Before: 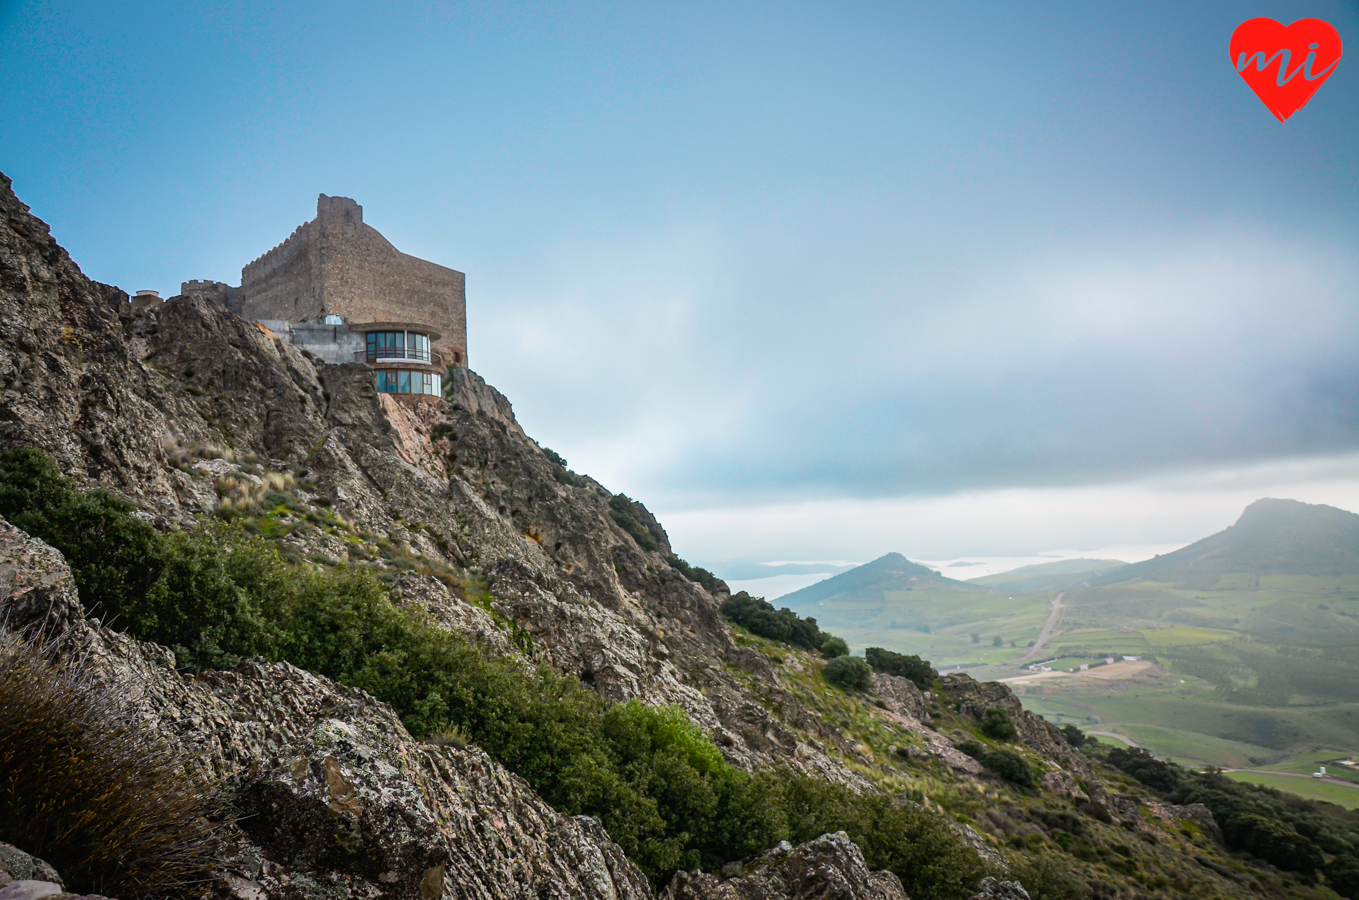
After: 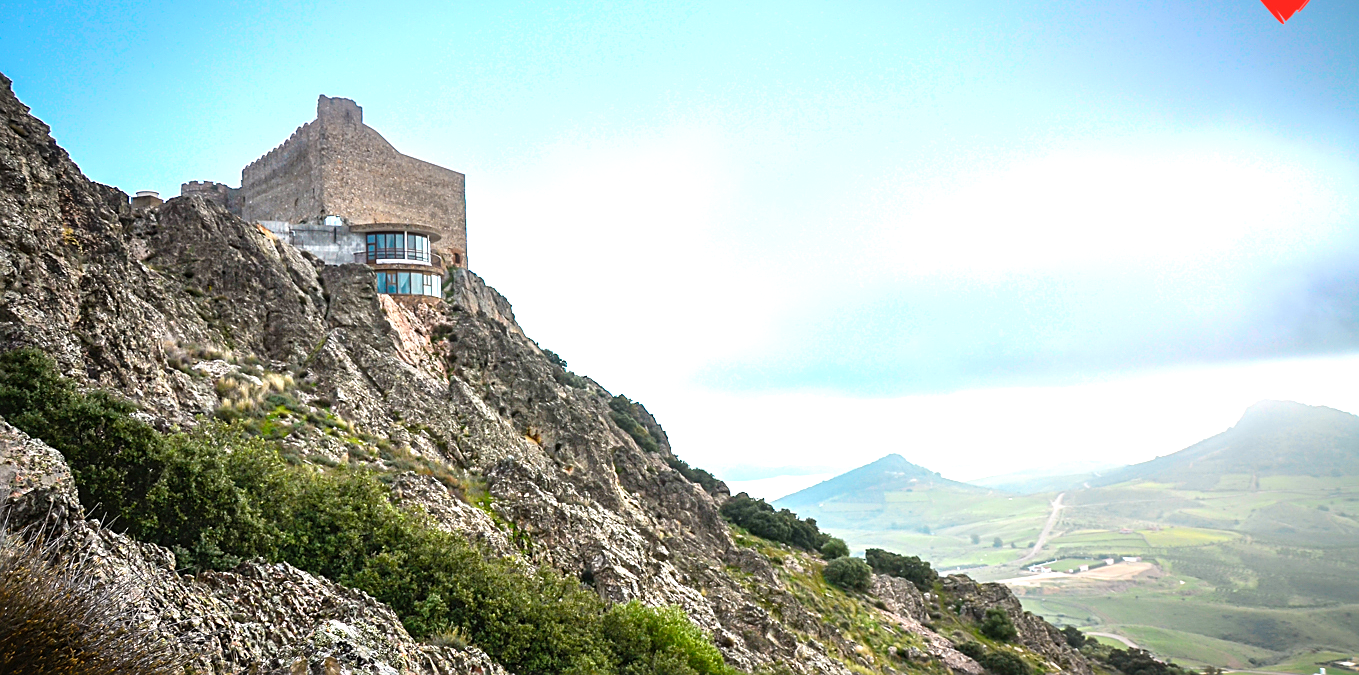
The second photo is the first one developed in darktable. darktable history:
sharpen: on, module defaults
crop: top 11.038%, bottom 13.962%
exposure: black level correction 0, exposure 1 EV, compensate exposure bias true, compensate highlight preservation false
